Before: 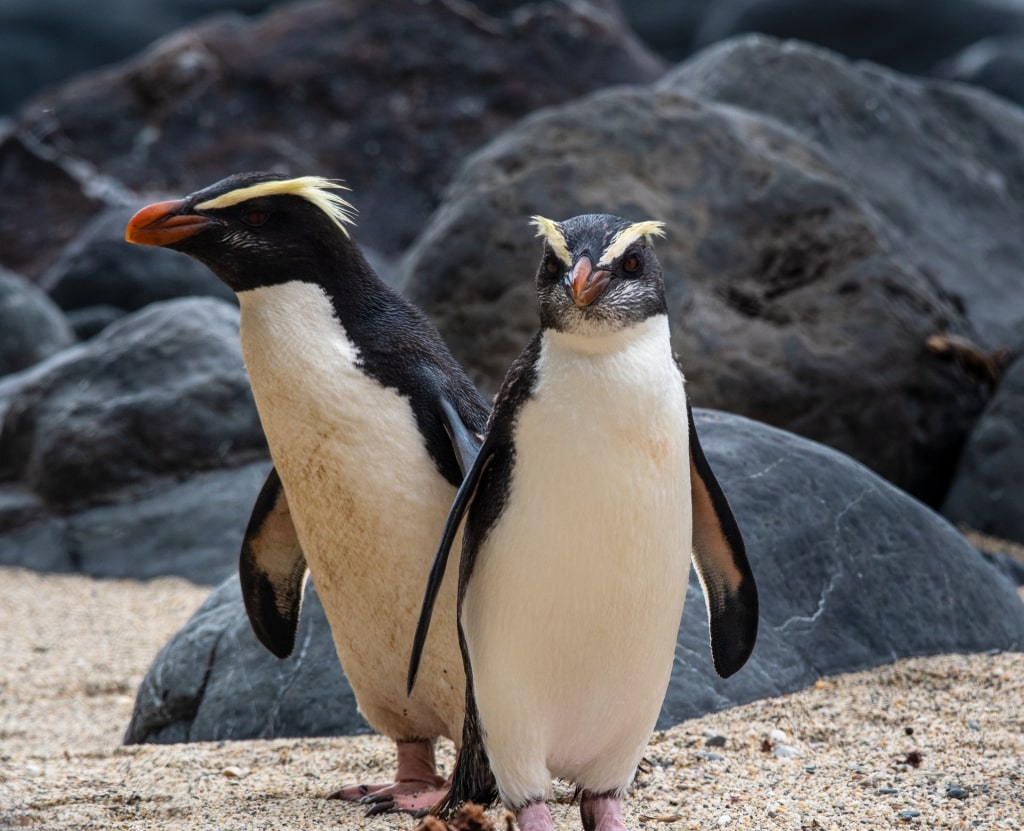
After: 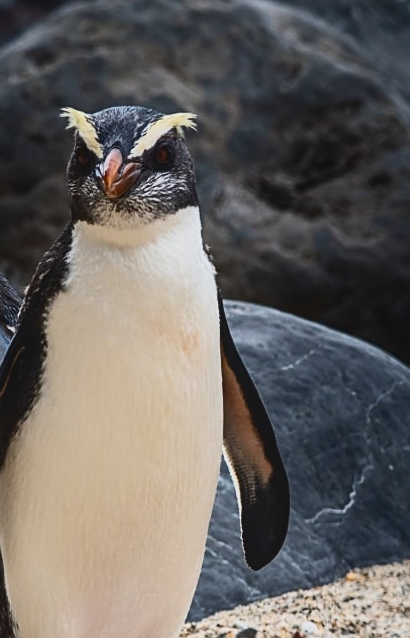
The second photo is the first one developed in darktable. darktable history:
sharpen: amount 0.462
local contrast: highlights 67%, shadows 69%, detail 84%, midtone range 0.32
crop: left 45.853%, top 13.08%, right 14.03%, bottom 10.083%
contrast brightness saturation: contrast 0.284
